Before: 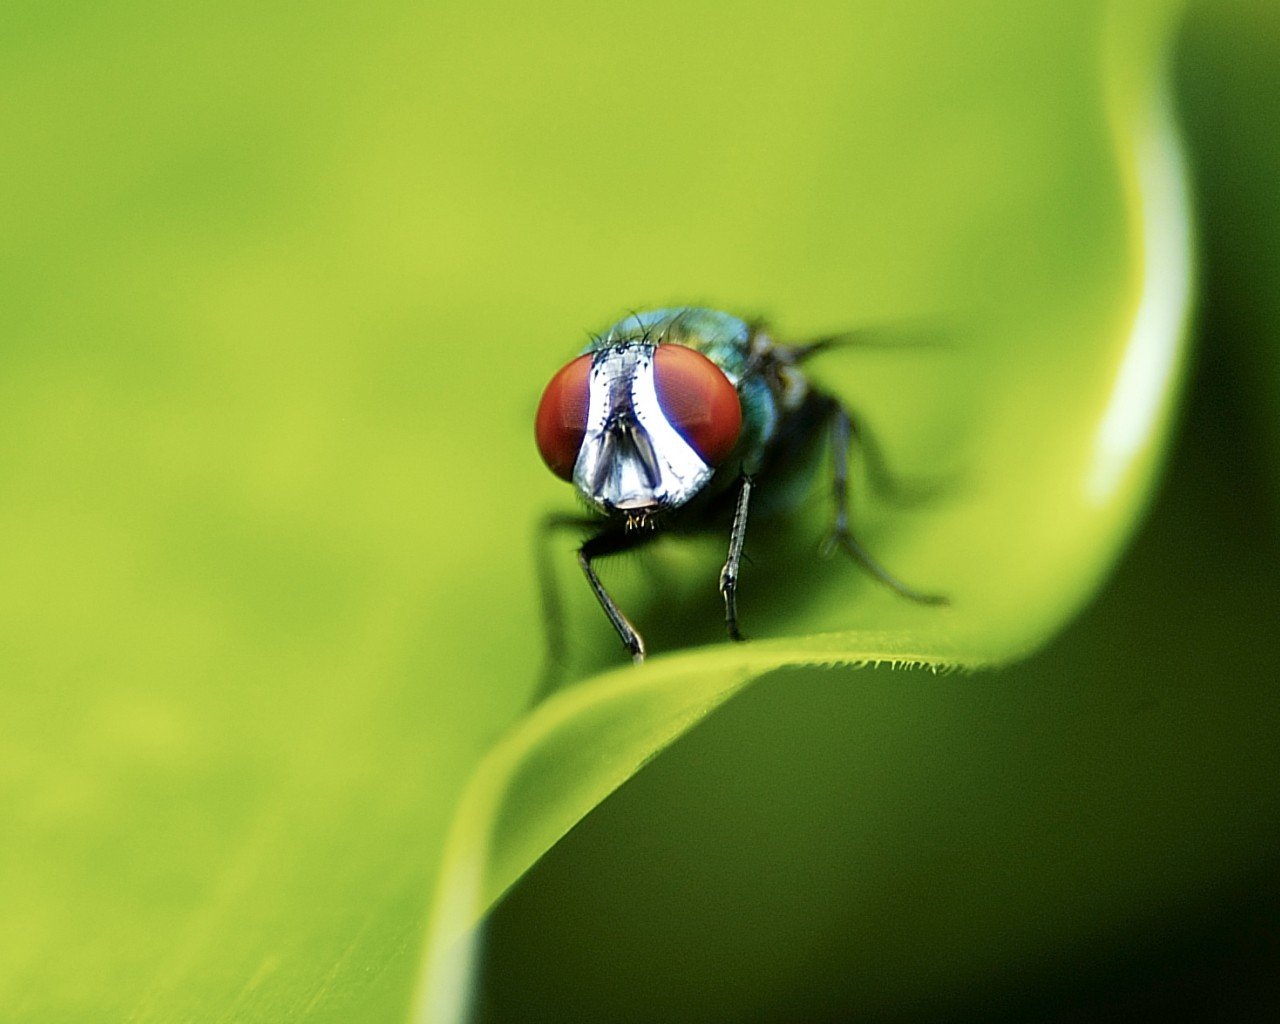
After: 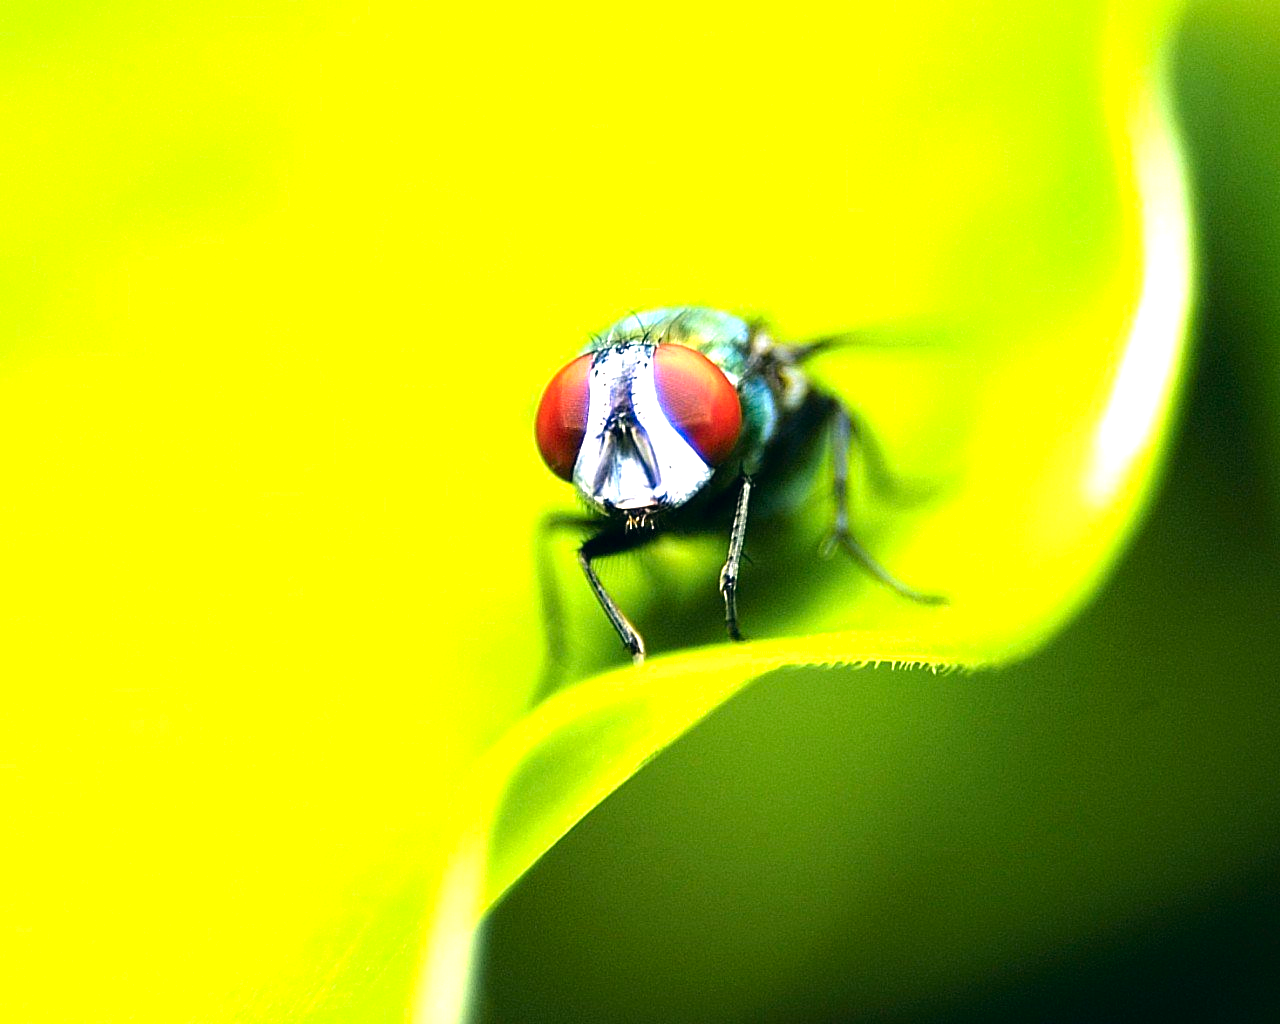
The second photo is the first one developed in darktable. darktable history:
contrast brightness saturation: contrast 0.042, saturation 0.164
exposure: black level correction 0, exposure 1 EV, compensate exposure bias true, compensate highlight preservation false
tone equalizer: -8 EV -0.401 EV, -7 EV -0.373 EV, -6 EV -0.372 EV, -5 EV -0.199 EV, -3 EV 0.206 EV, -2 EV 0.322 EV, -1 EV 0.382 EV, +0 EV 0.416 EV, mask exposure compensation -0.512 EV
color correction: highlights a* 5.46, highlights b* 5.28, shadows a* -4.17, shadows b* -4.98
